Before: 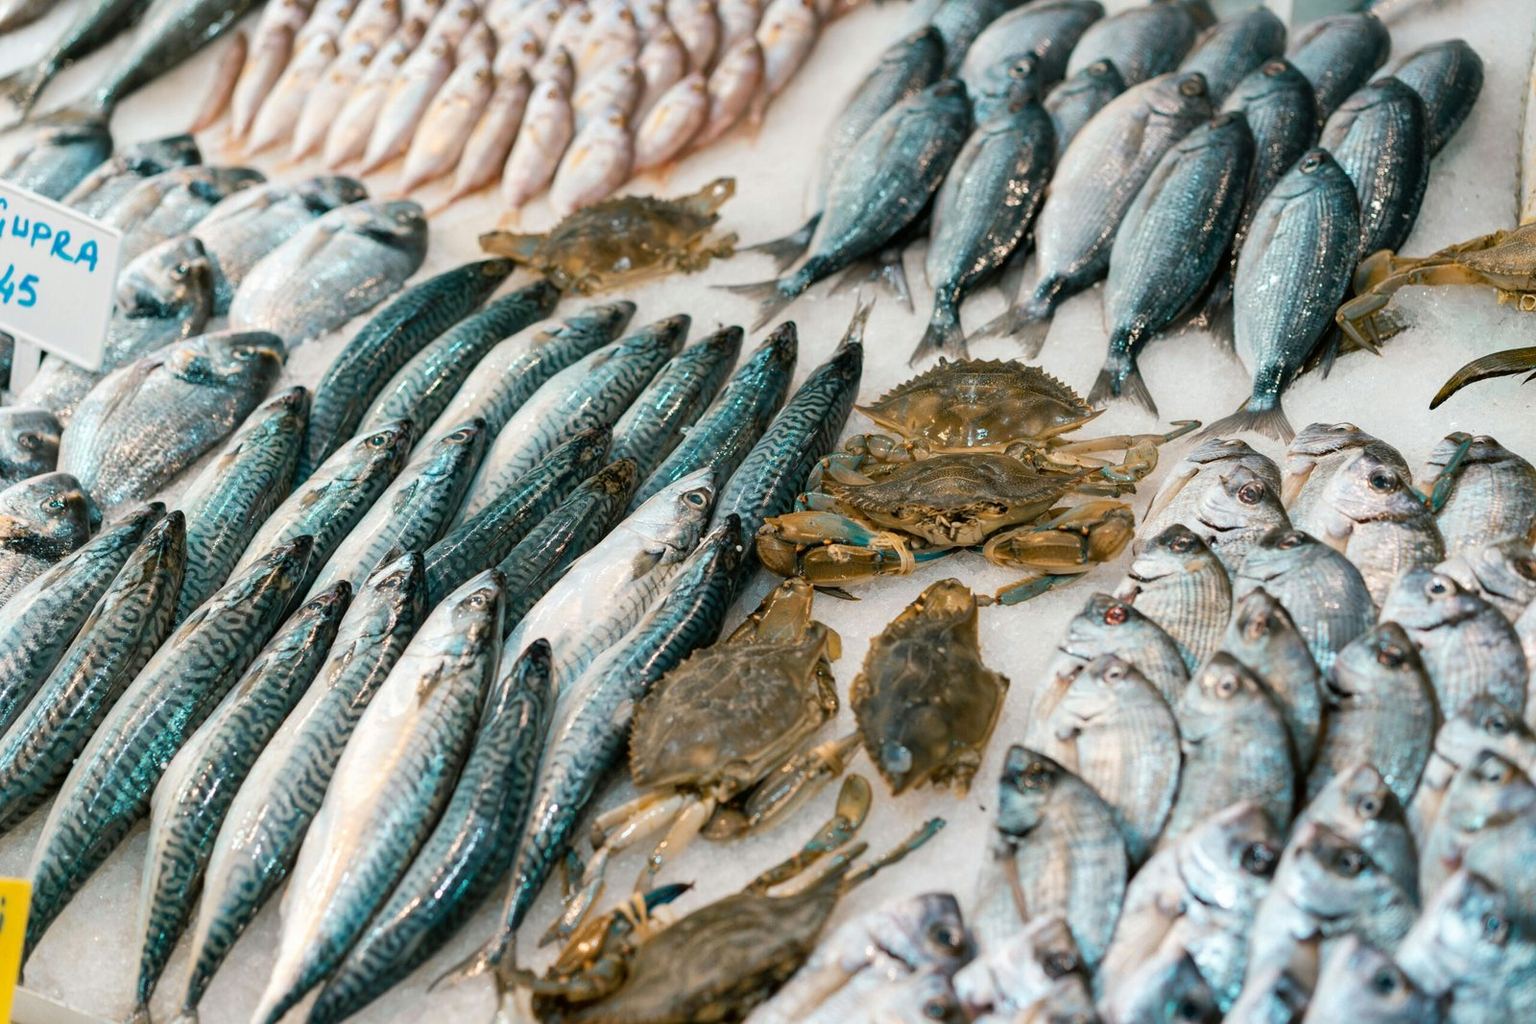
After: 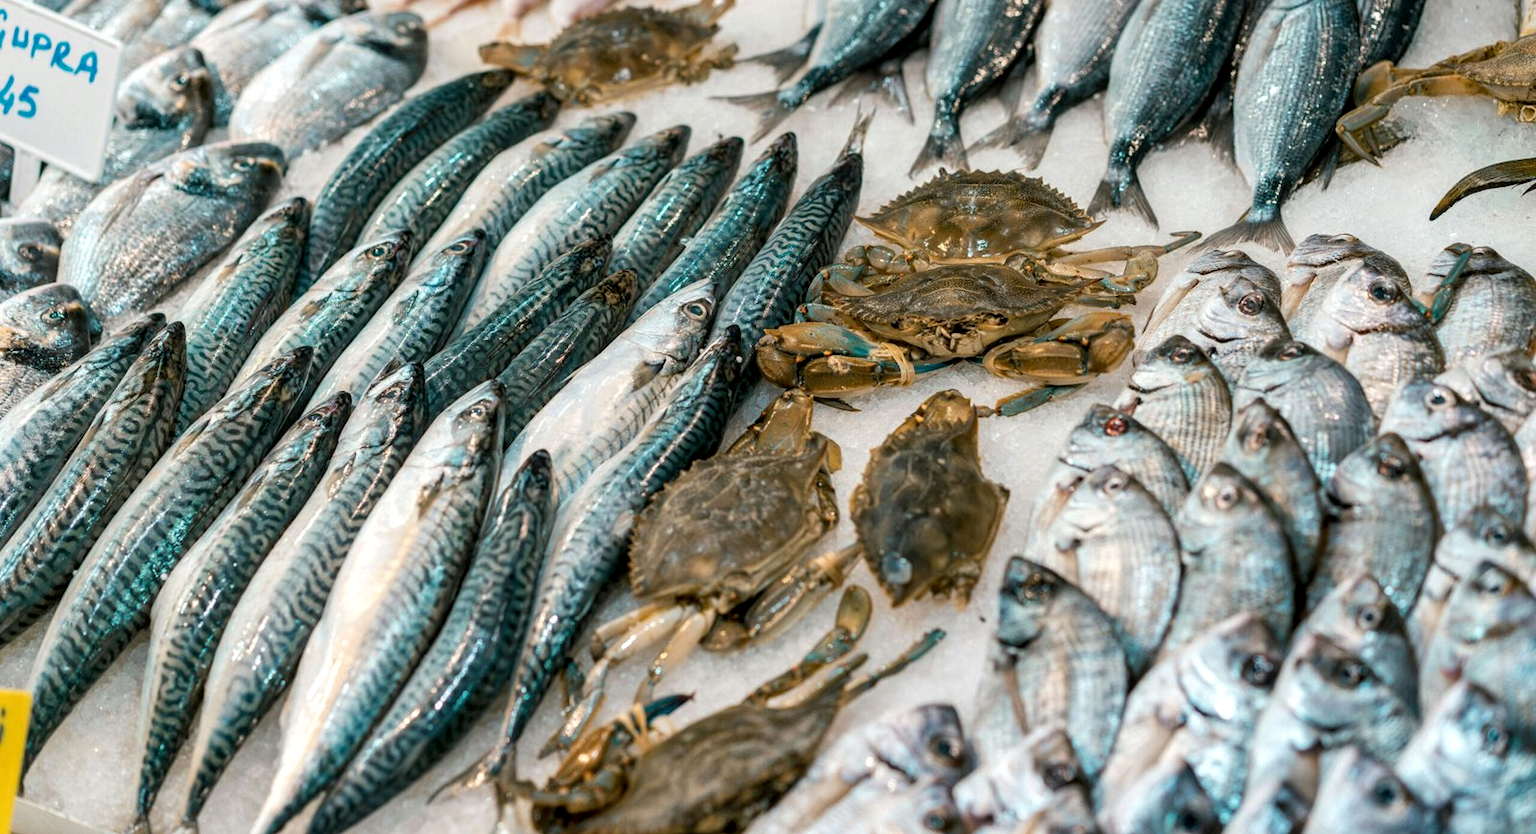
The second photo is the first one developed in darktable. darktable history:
local contrast: detail 130%
crop and rotate: top 18.507%
